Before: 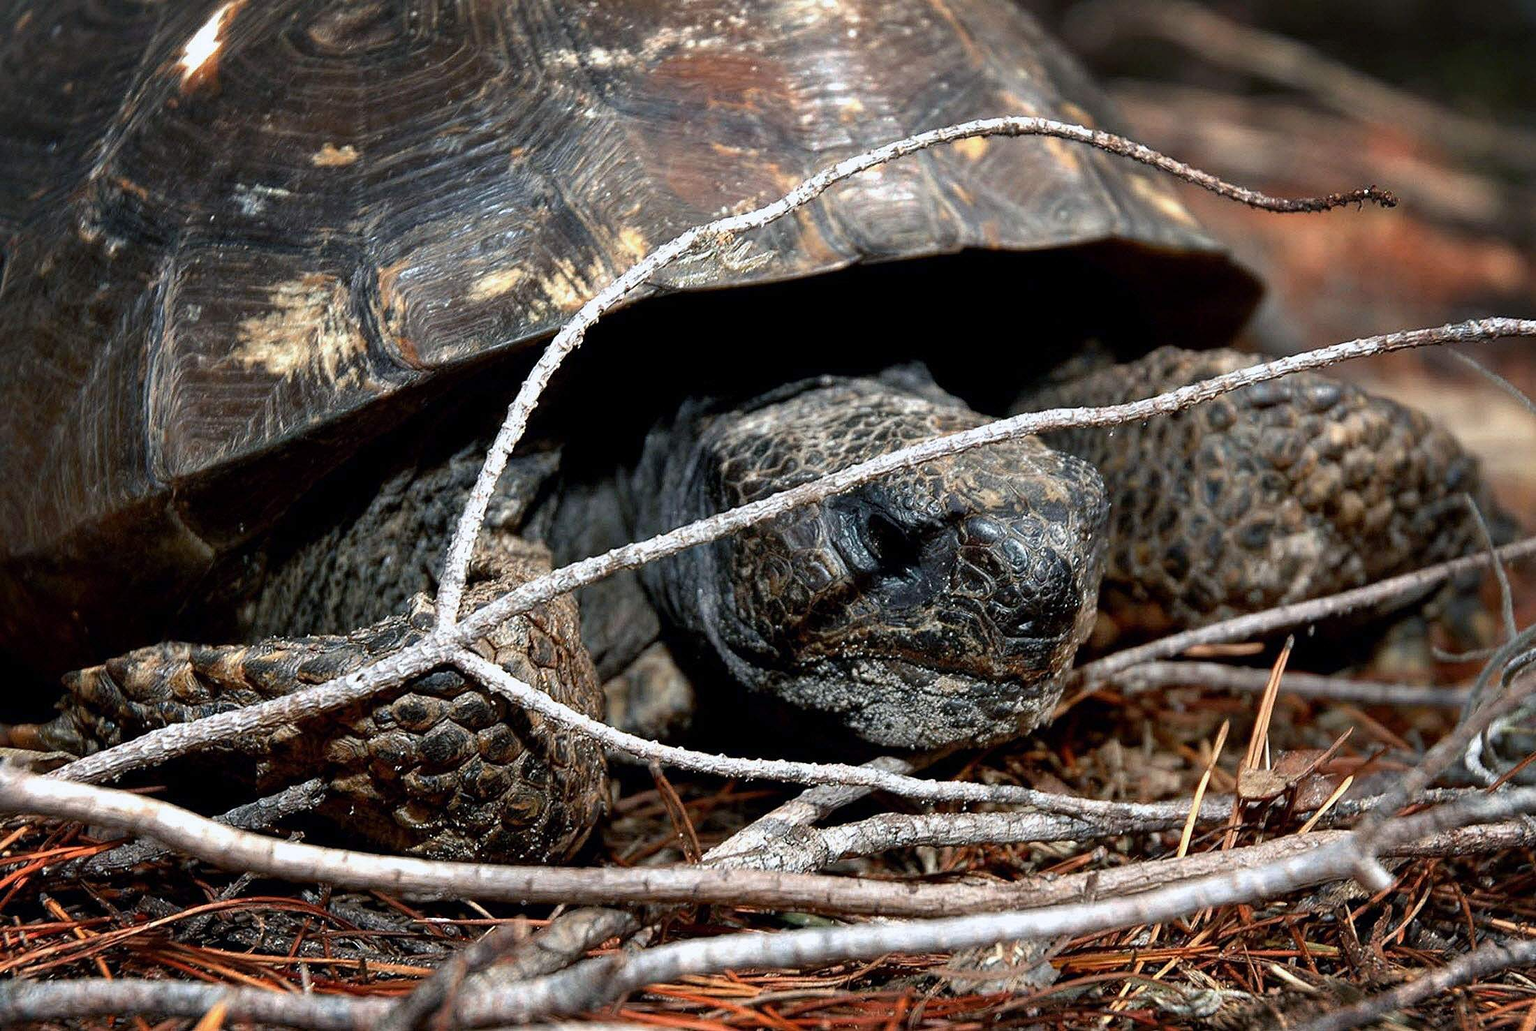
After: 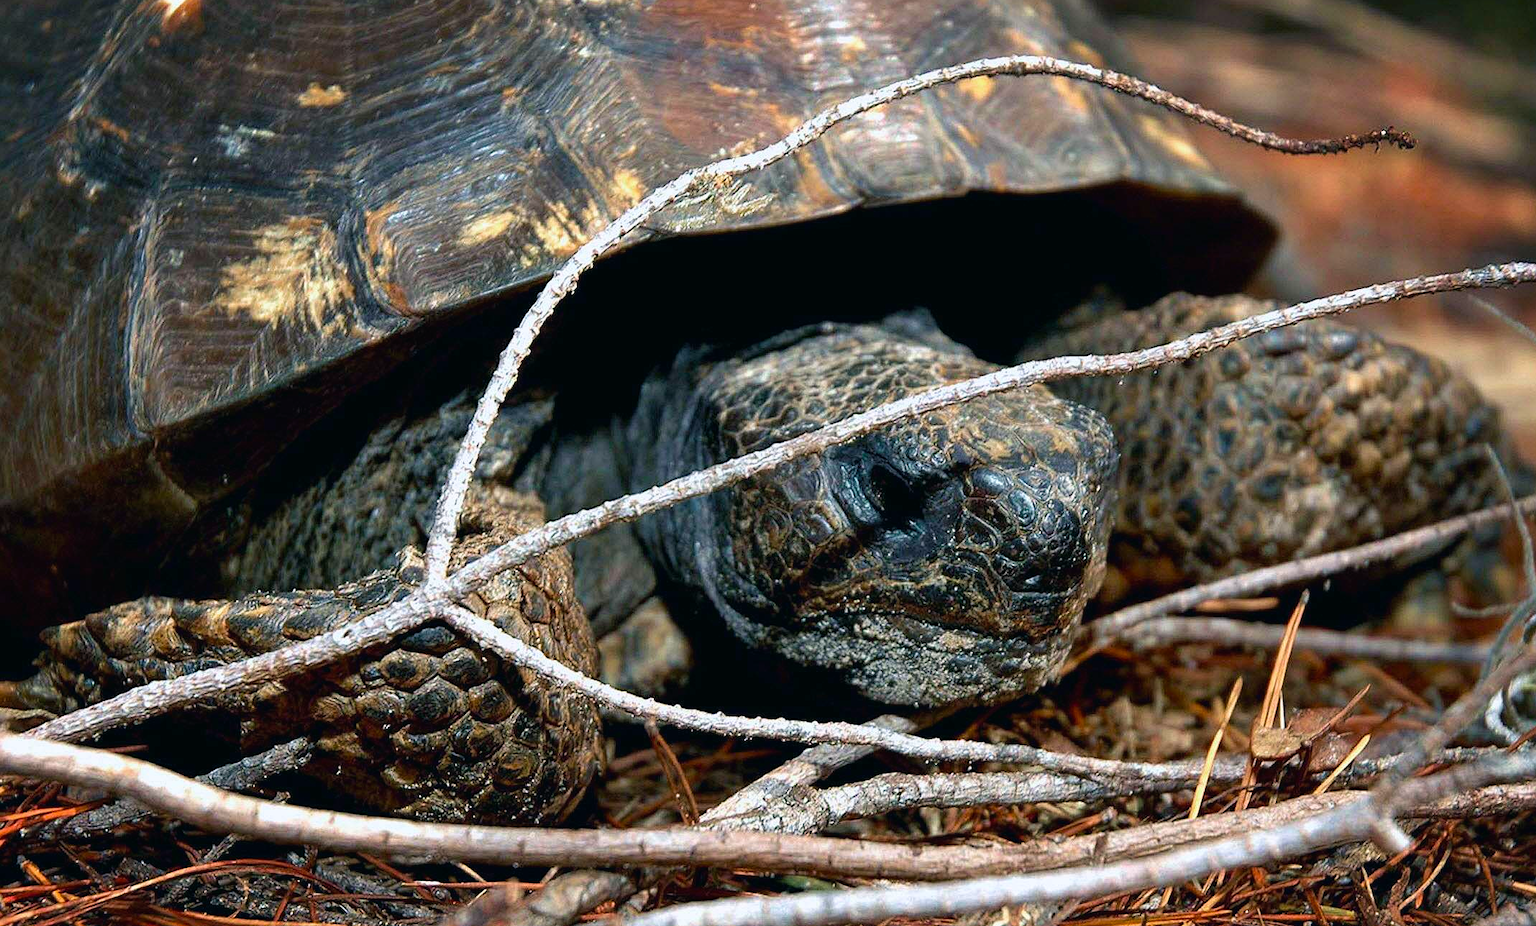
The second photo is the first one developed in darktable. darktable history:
crop: left 1.507%, top 6.147%, right 1.379%, bottom 6.637%
color balance: mode lift, gamma, gain (sRGB), lift [1, 1, 1.022, 1.026]
color balance rgb: perceptual saturation grading › global saturation 20%, global vibrance 20%
velvia: on, module defaults
